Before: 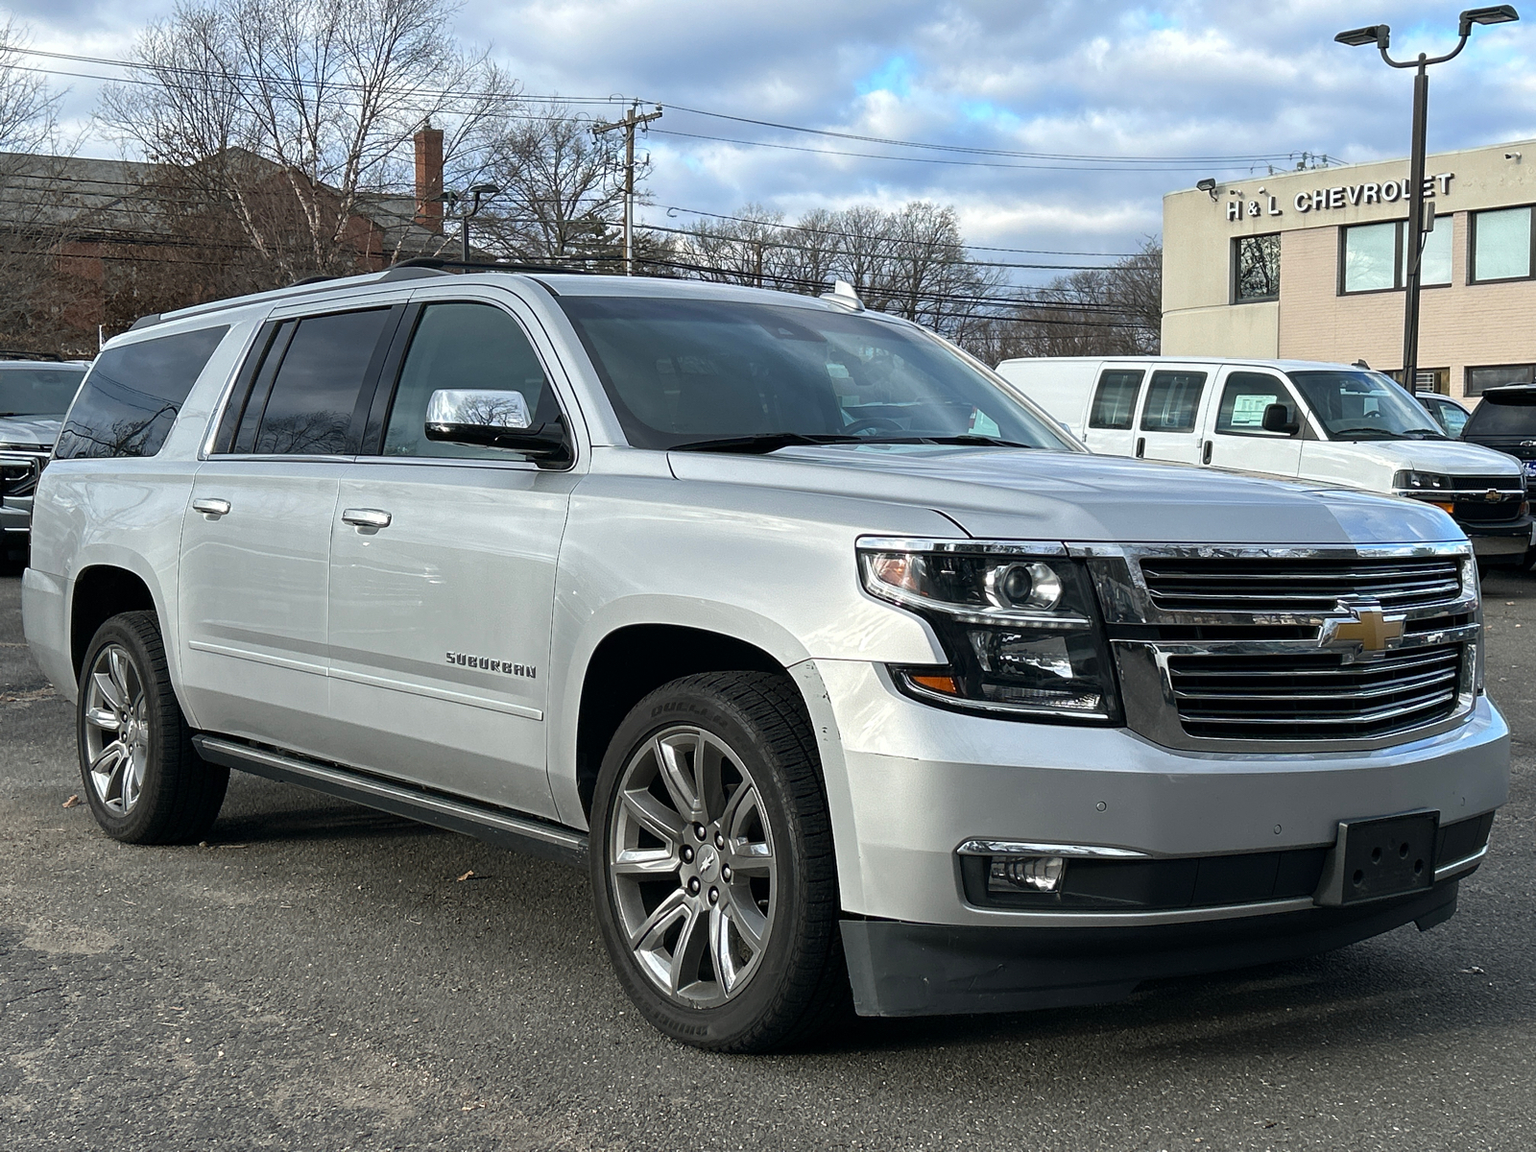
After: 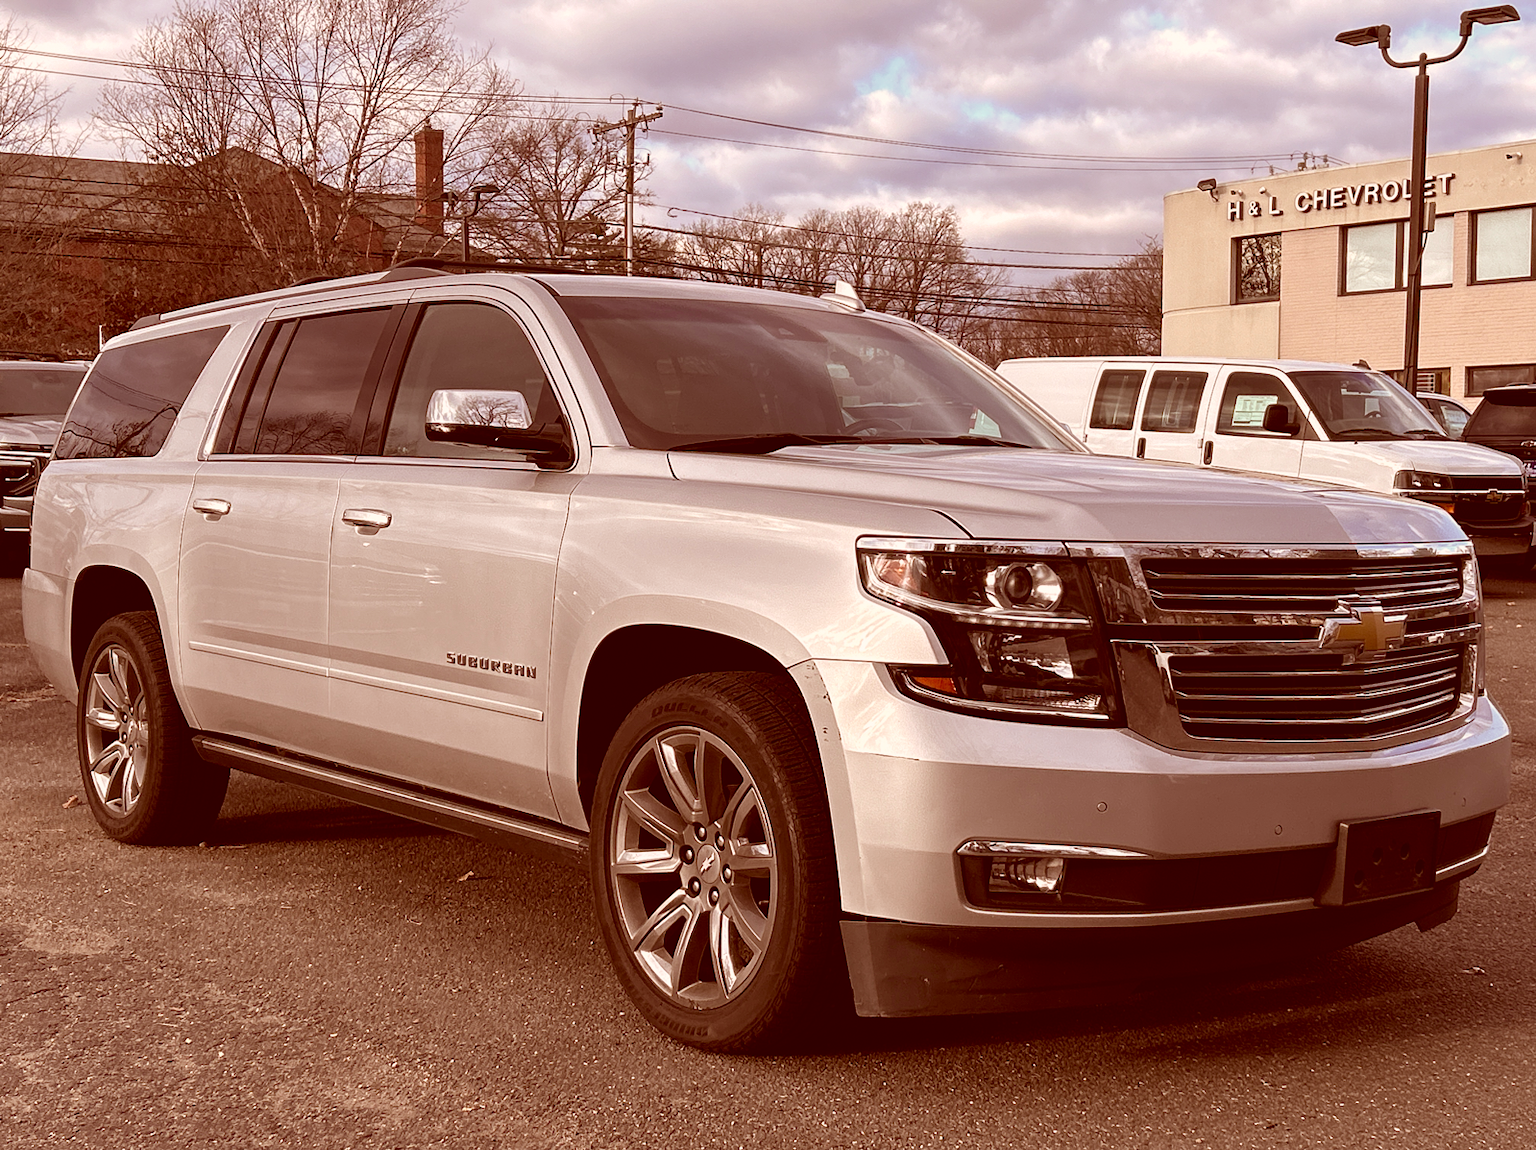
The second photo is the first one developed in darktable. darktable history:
crop: top 0.05%, bottom 0.098%
color correction: highlights a* 9.03, highlights b* 8.71, shadows a* 40, shadows b* 40, saturation 0.8
